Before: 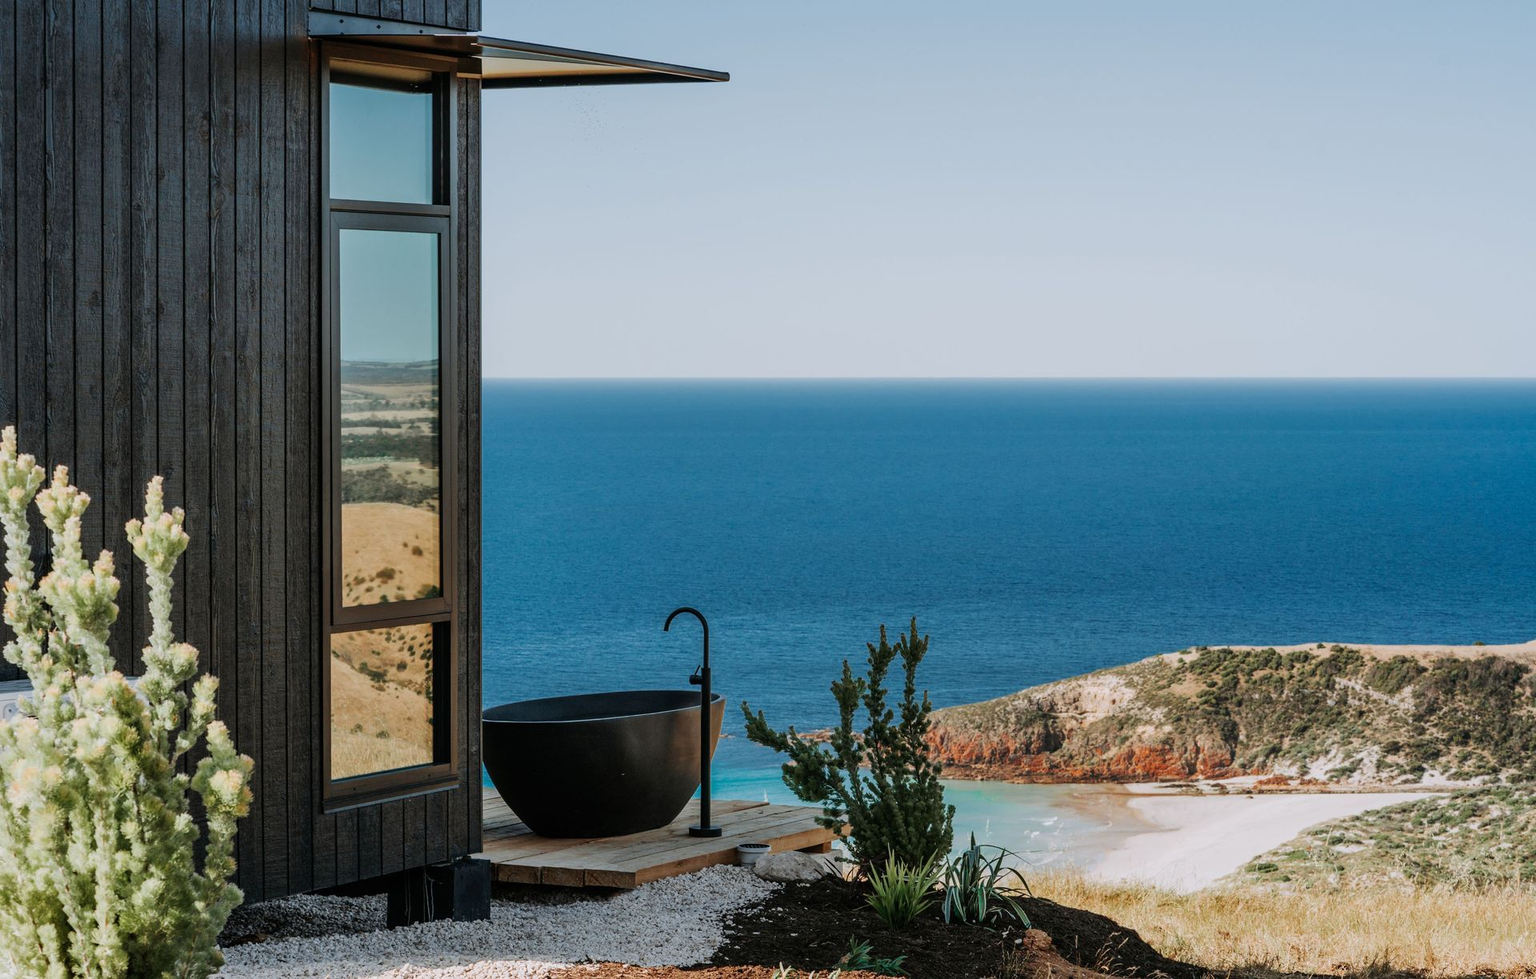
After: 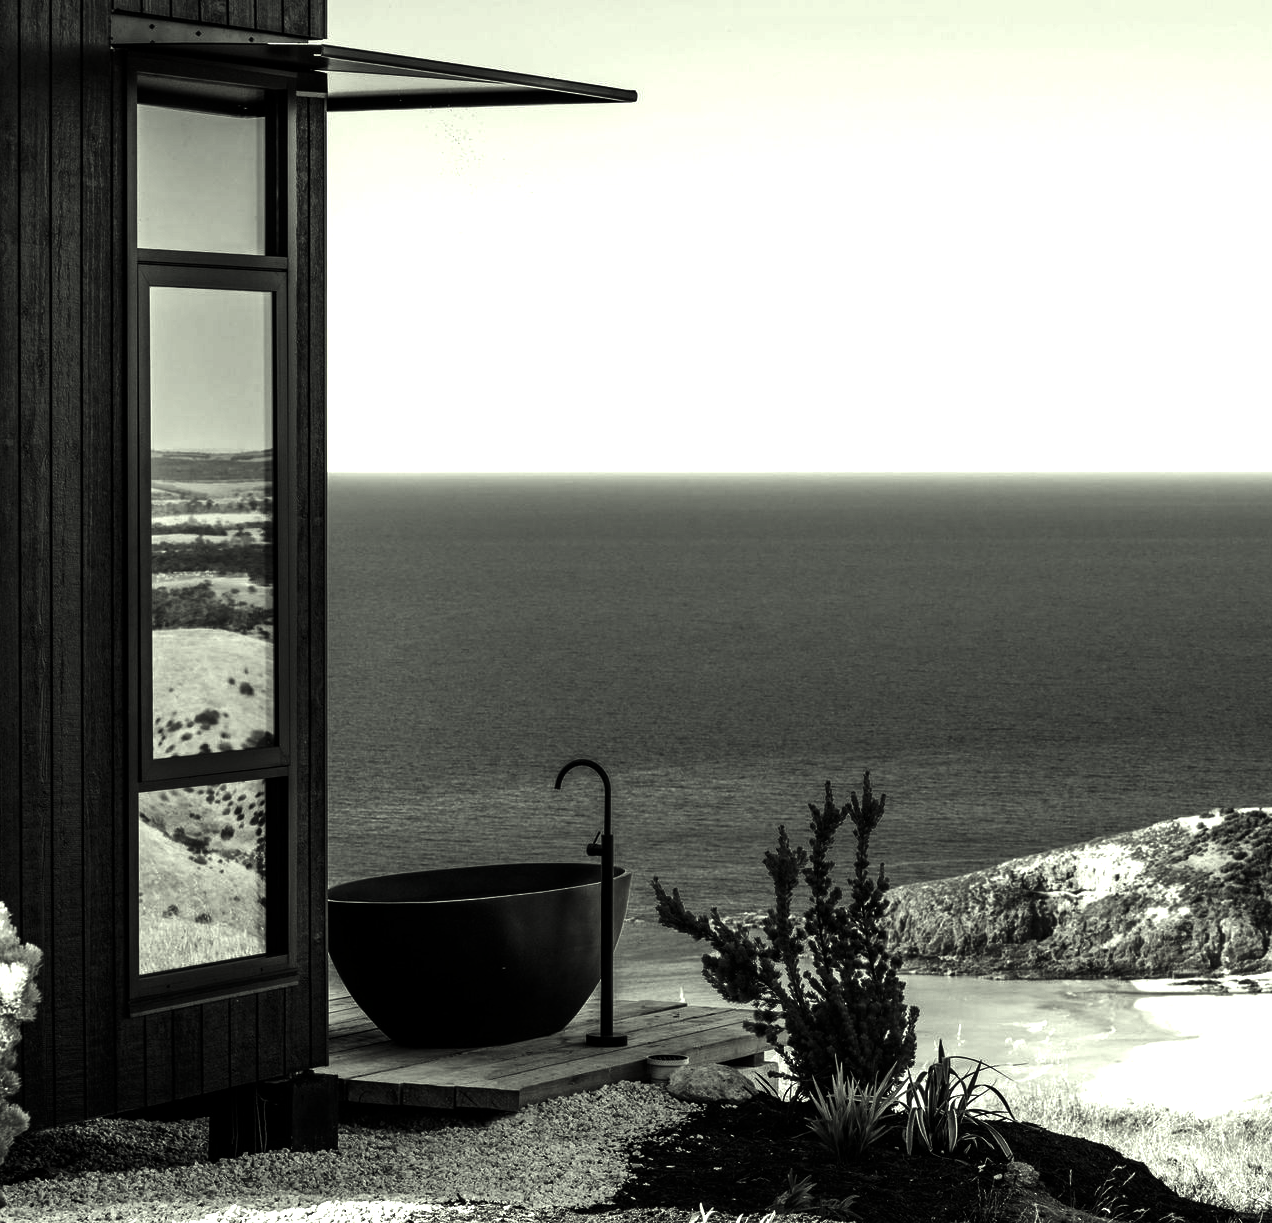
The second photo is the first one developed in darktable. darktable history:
exposure: exposure 1.089 EV, compensate highlight preservation false
crop and rotate: left 14.337%, right 19.389%
contrast brightness saturation: contrast -0.028, brightness -0.584, saturation -0.987
color correction: highlights a* -5.69, highlights b* 10.79
